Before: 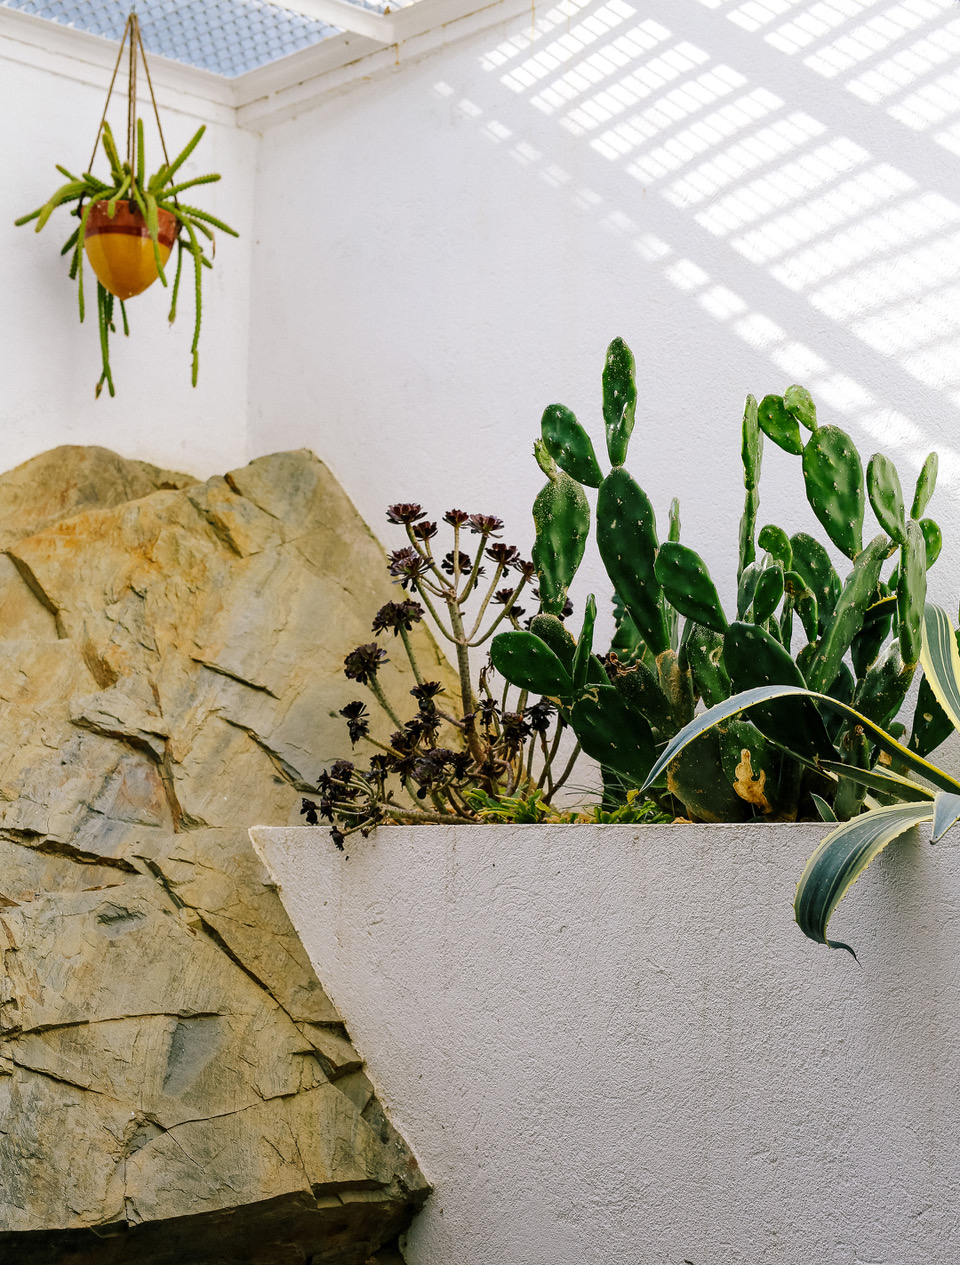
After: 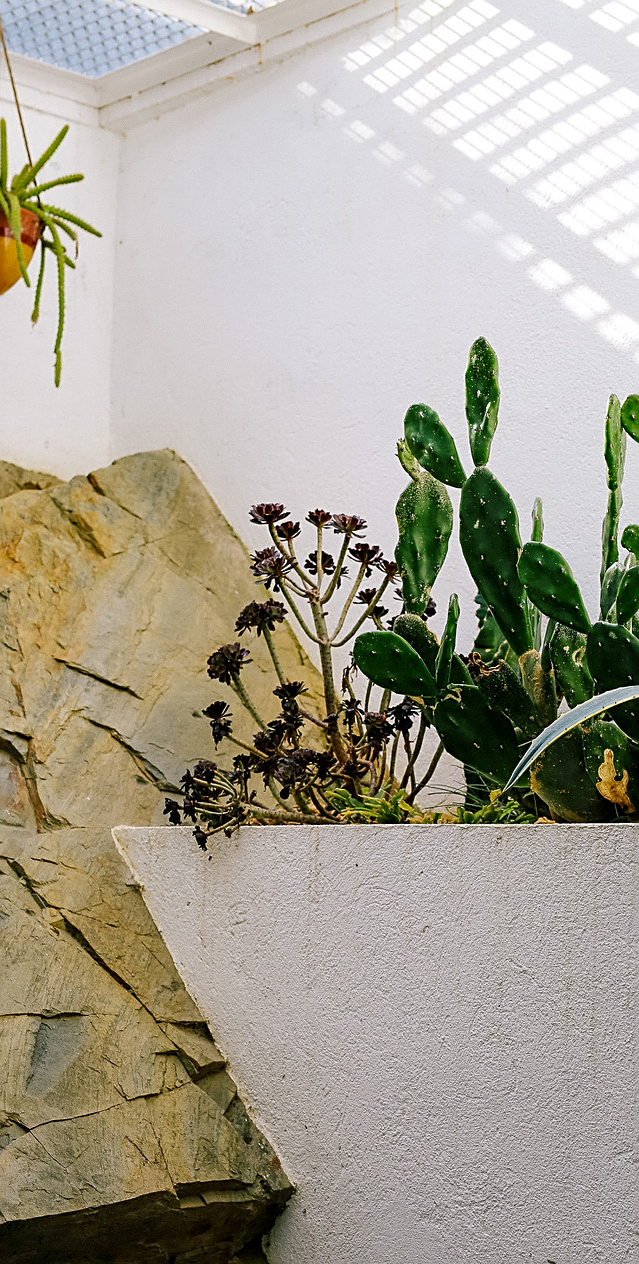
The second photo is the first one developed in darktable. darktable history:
crop and rotate: left 14.37%, right 18.98%
exposure: black level correction 0.001, compensate highlight preservation false
sharpen: on, module defaults
